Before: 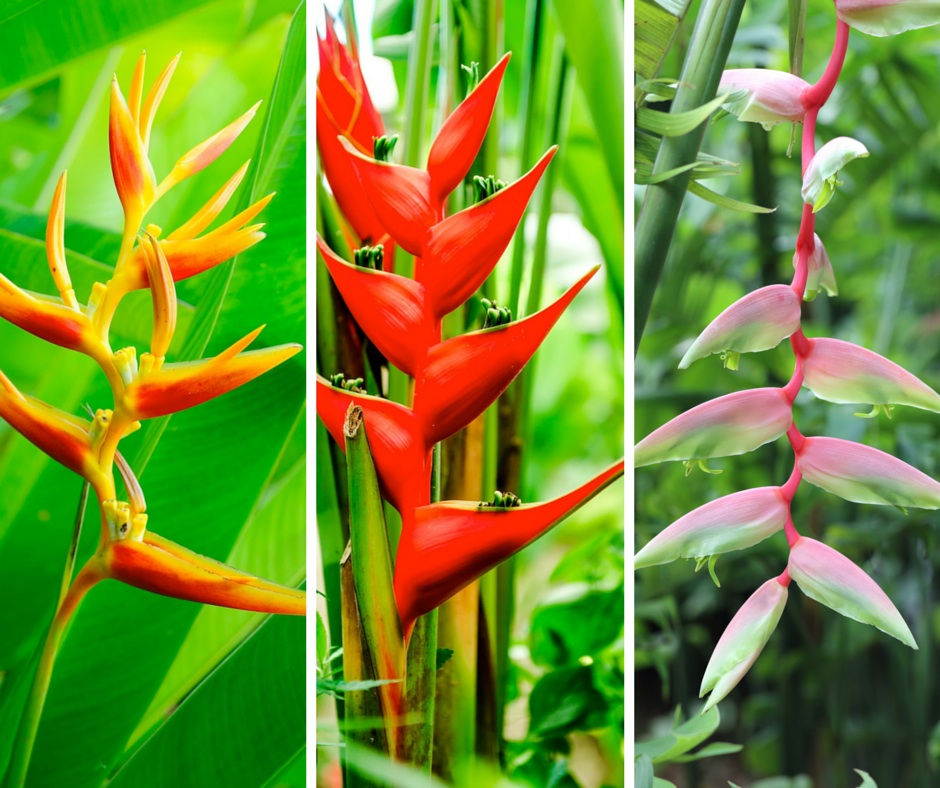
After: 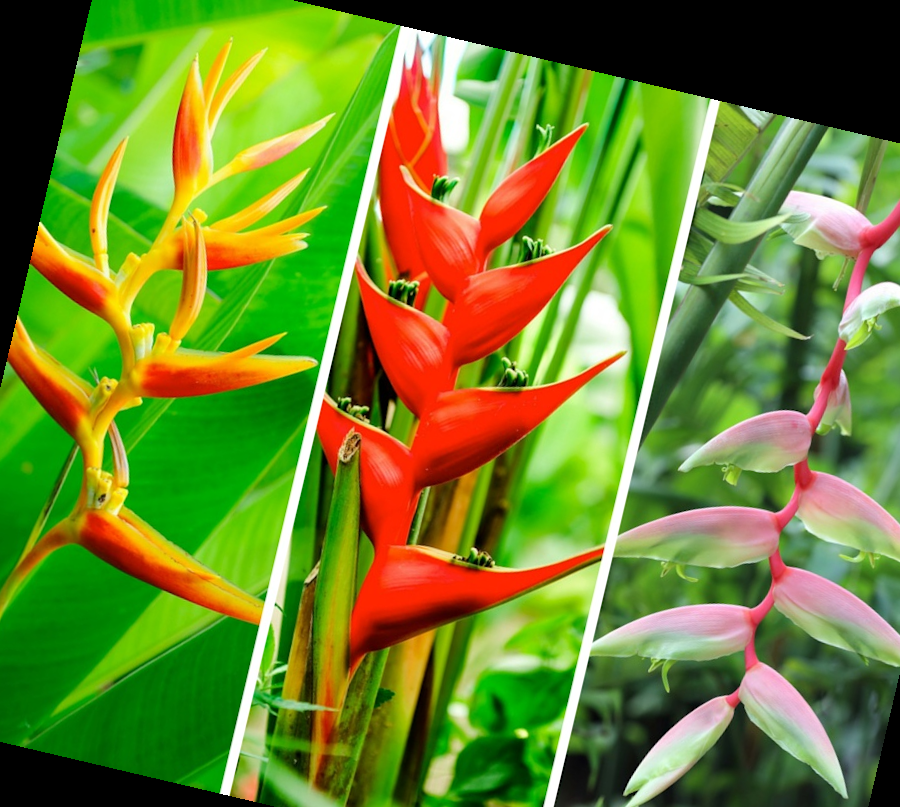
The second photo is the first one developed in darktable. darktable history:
exposure: compensate highlight preservation false
rotate and perspective: rotation 13.27°, automatic cropping off
crop and rotate: left 7.196%, top 4.574%, right 10.605%, bottom 13.178%
